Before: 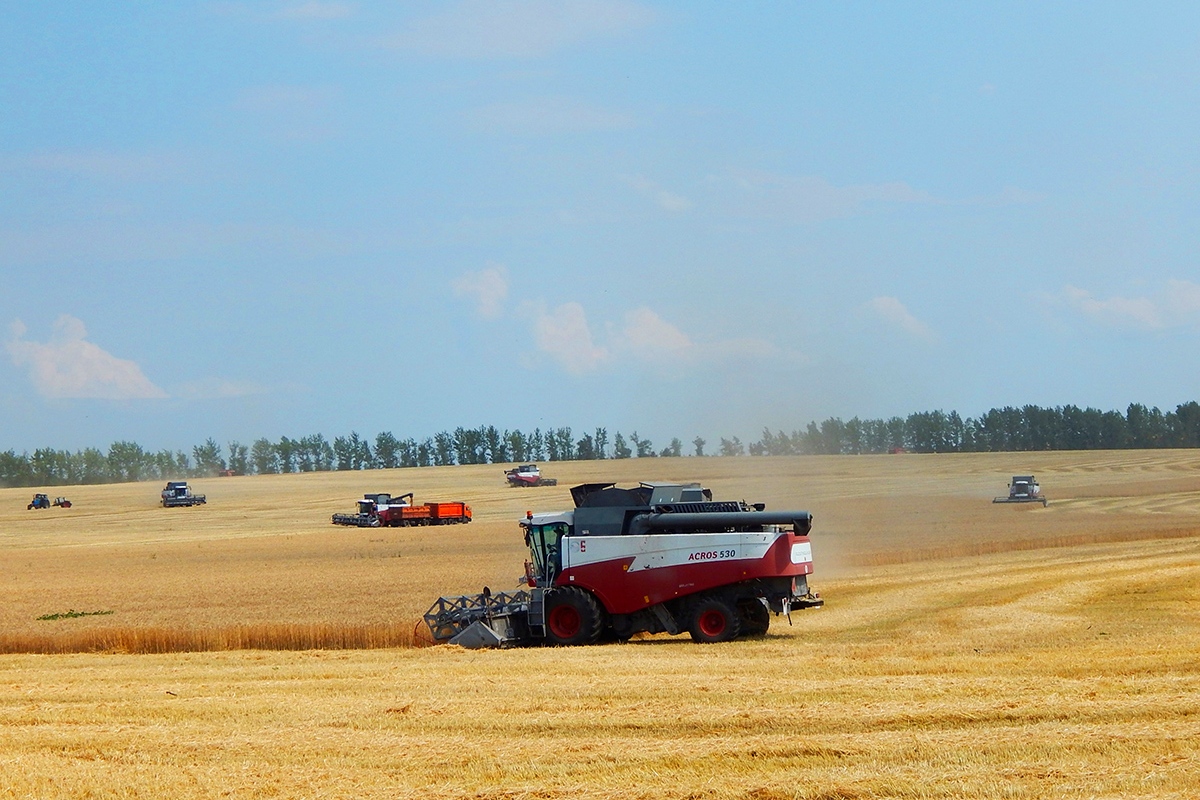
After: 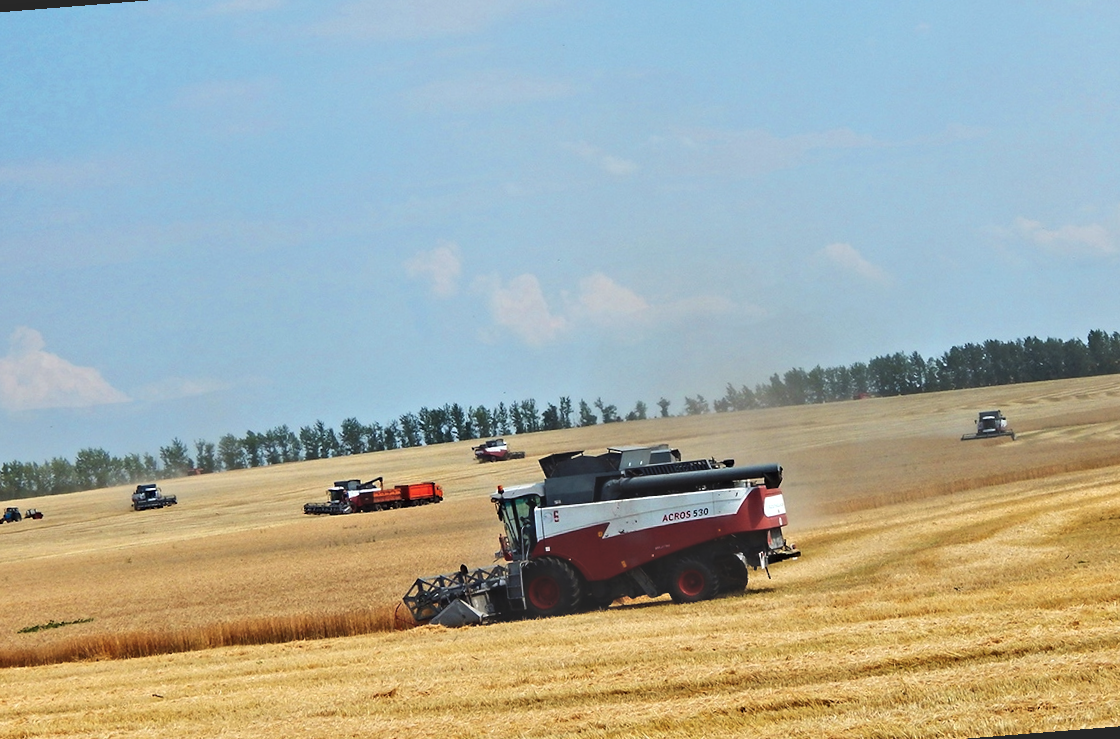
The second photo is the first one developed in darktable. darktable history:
exposure: black level correction -0.023, exposure -0.039 EV, compensate highlight preservation false
color balance: input saturation 99%
contrast equalizer: y [[0.511, 0.558, 0.631, 0.632, 0.559, 0.512], [0.5 ×6], [0.507, 0.559, 0.627, 0.644, 0.647, 0.647], [0 ×6], [0 ×6]]
rotate and perspective: rotation -4.57°, crop left 0.054, crop right 0.944, crop top 0.087, crop bottom 0.914
